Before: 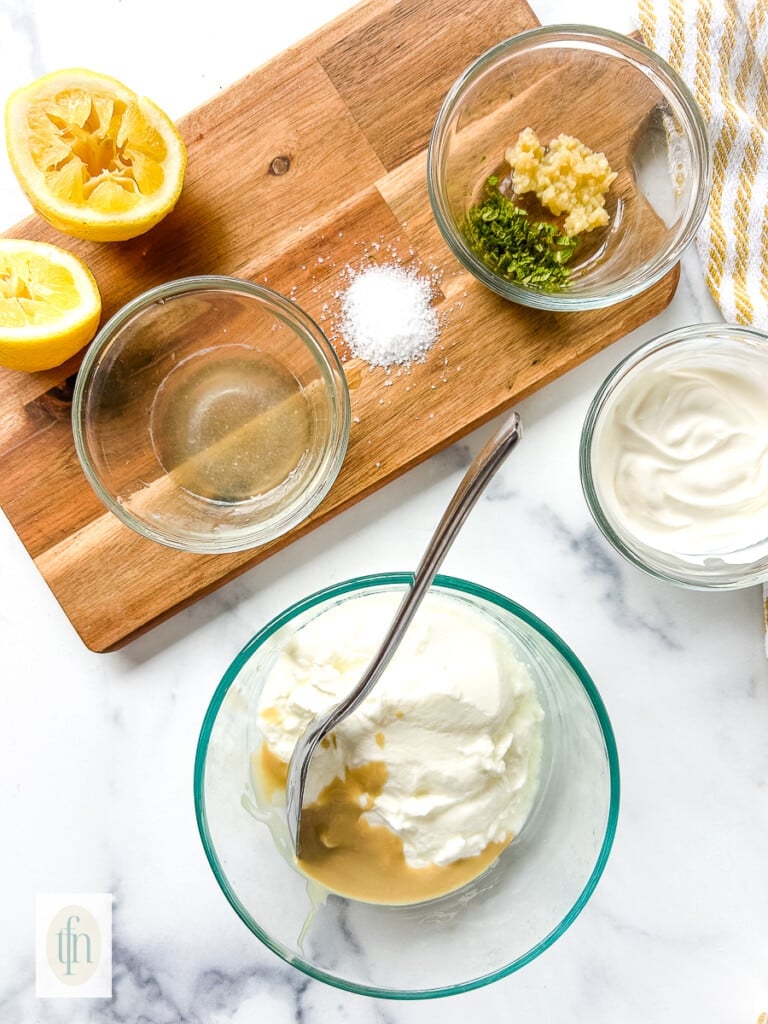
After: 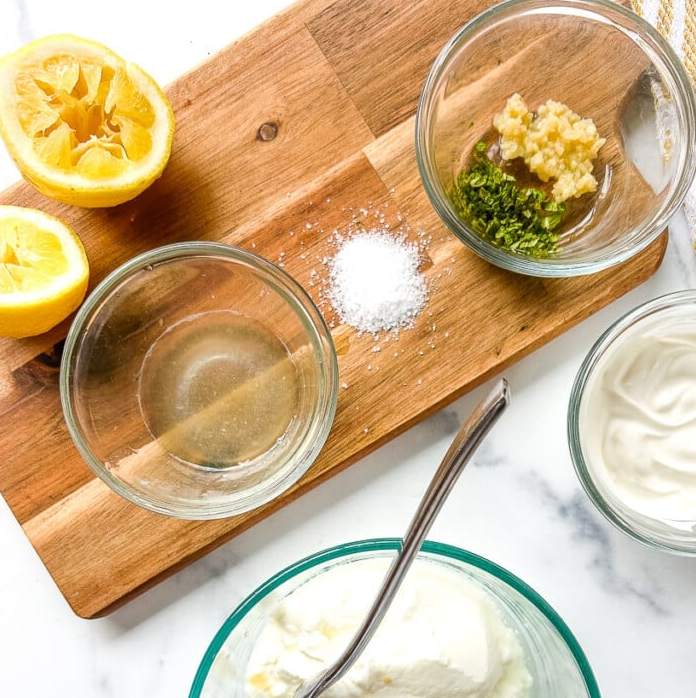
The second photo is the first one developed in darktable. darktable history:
exposure: compensate highlight preservation false
crop: left 1.573%, top 3.372%, right 7.749%, bottom 28.43%
